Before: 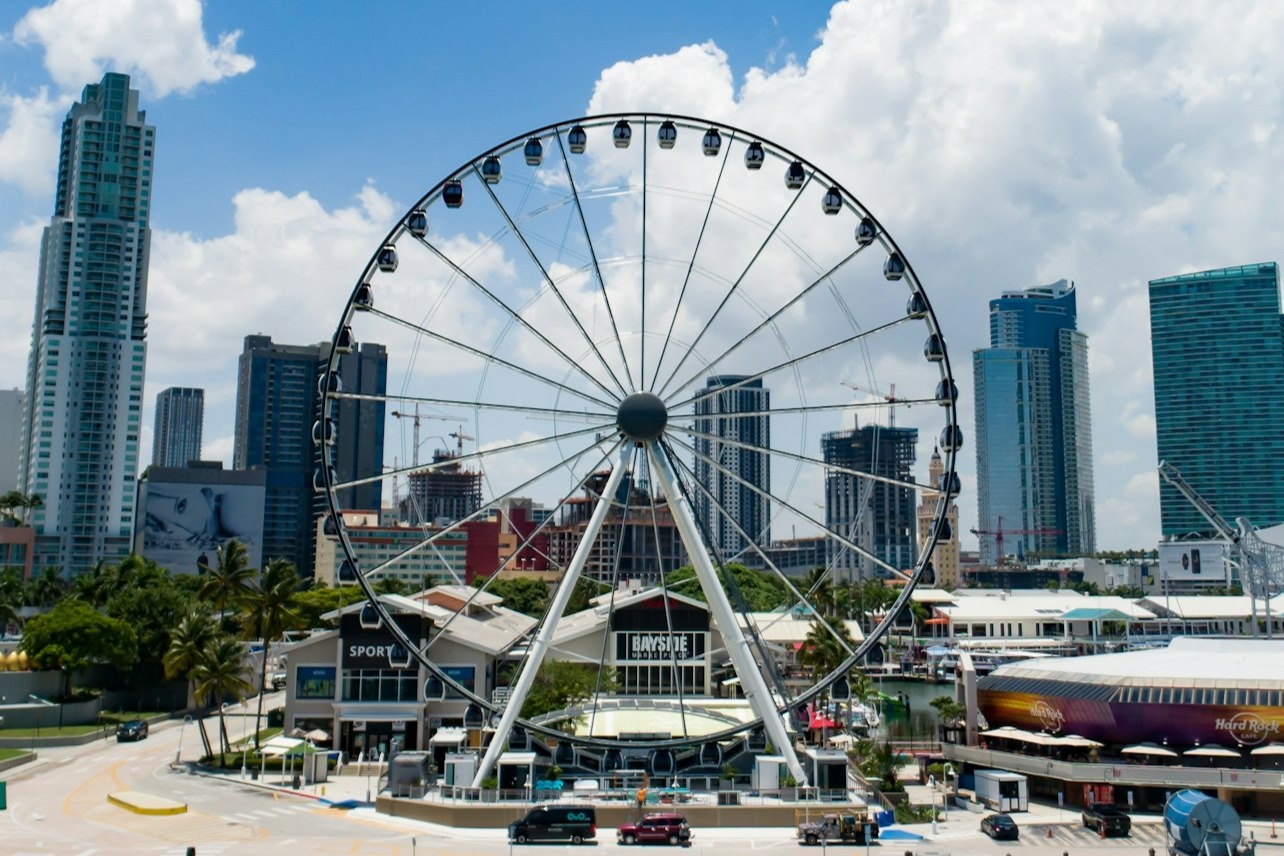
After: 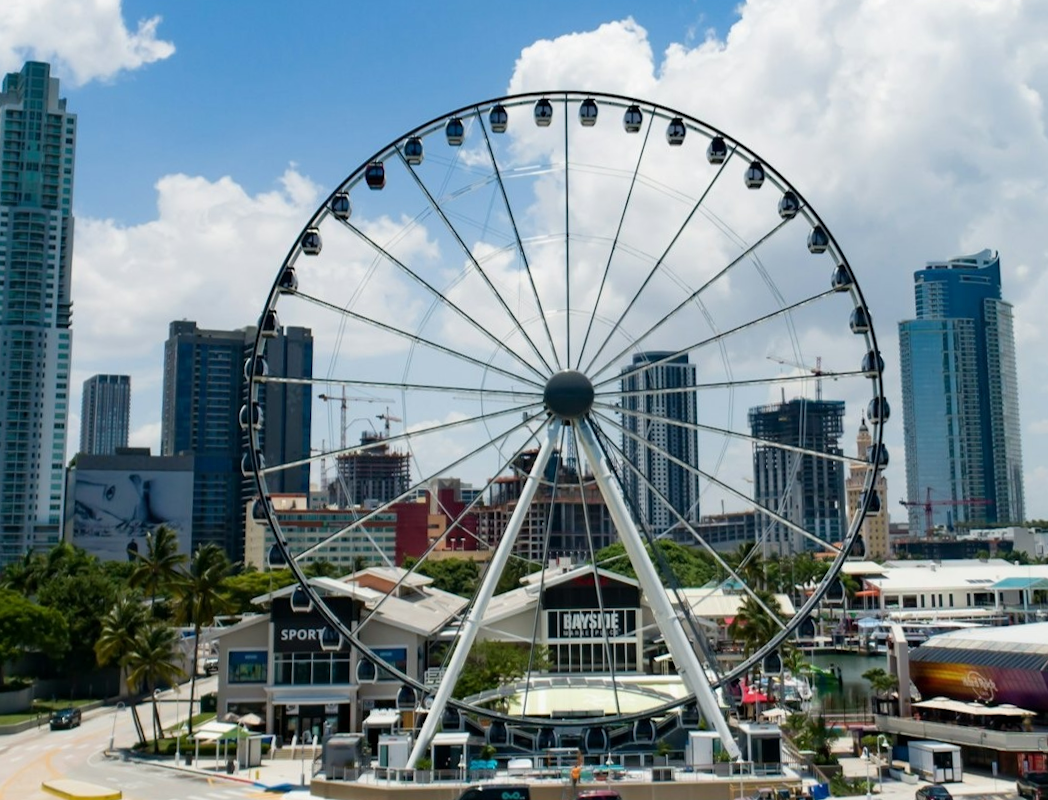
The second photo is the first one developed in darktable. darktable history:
crop and rotate: angle 1.13°, left 4.434%, top 1.232%, right 11.534%, bottom 2.526%
